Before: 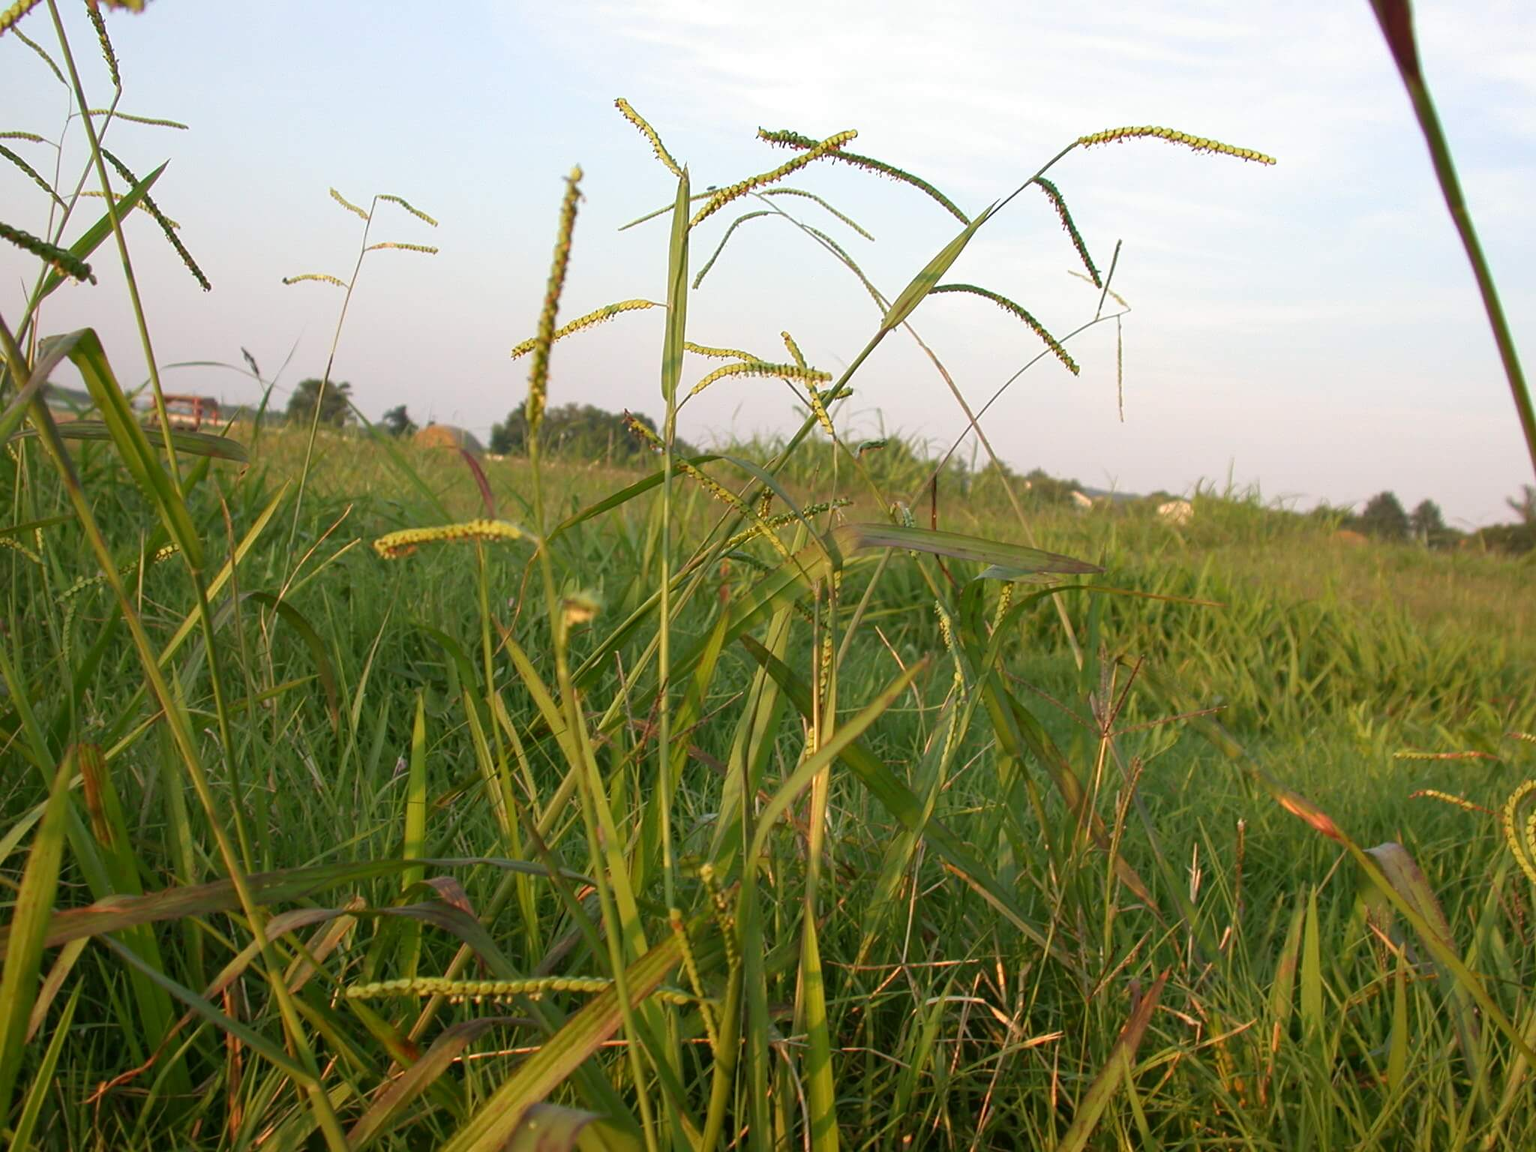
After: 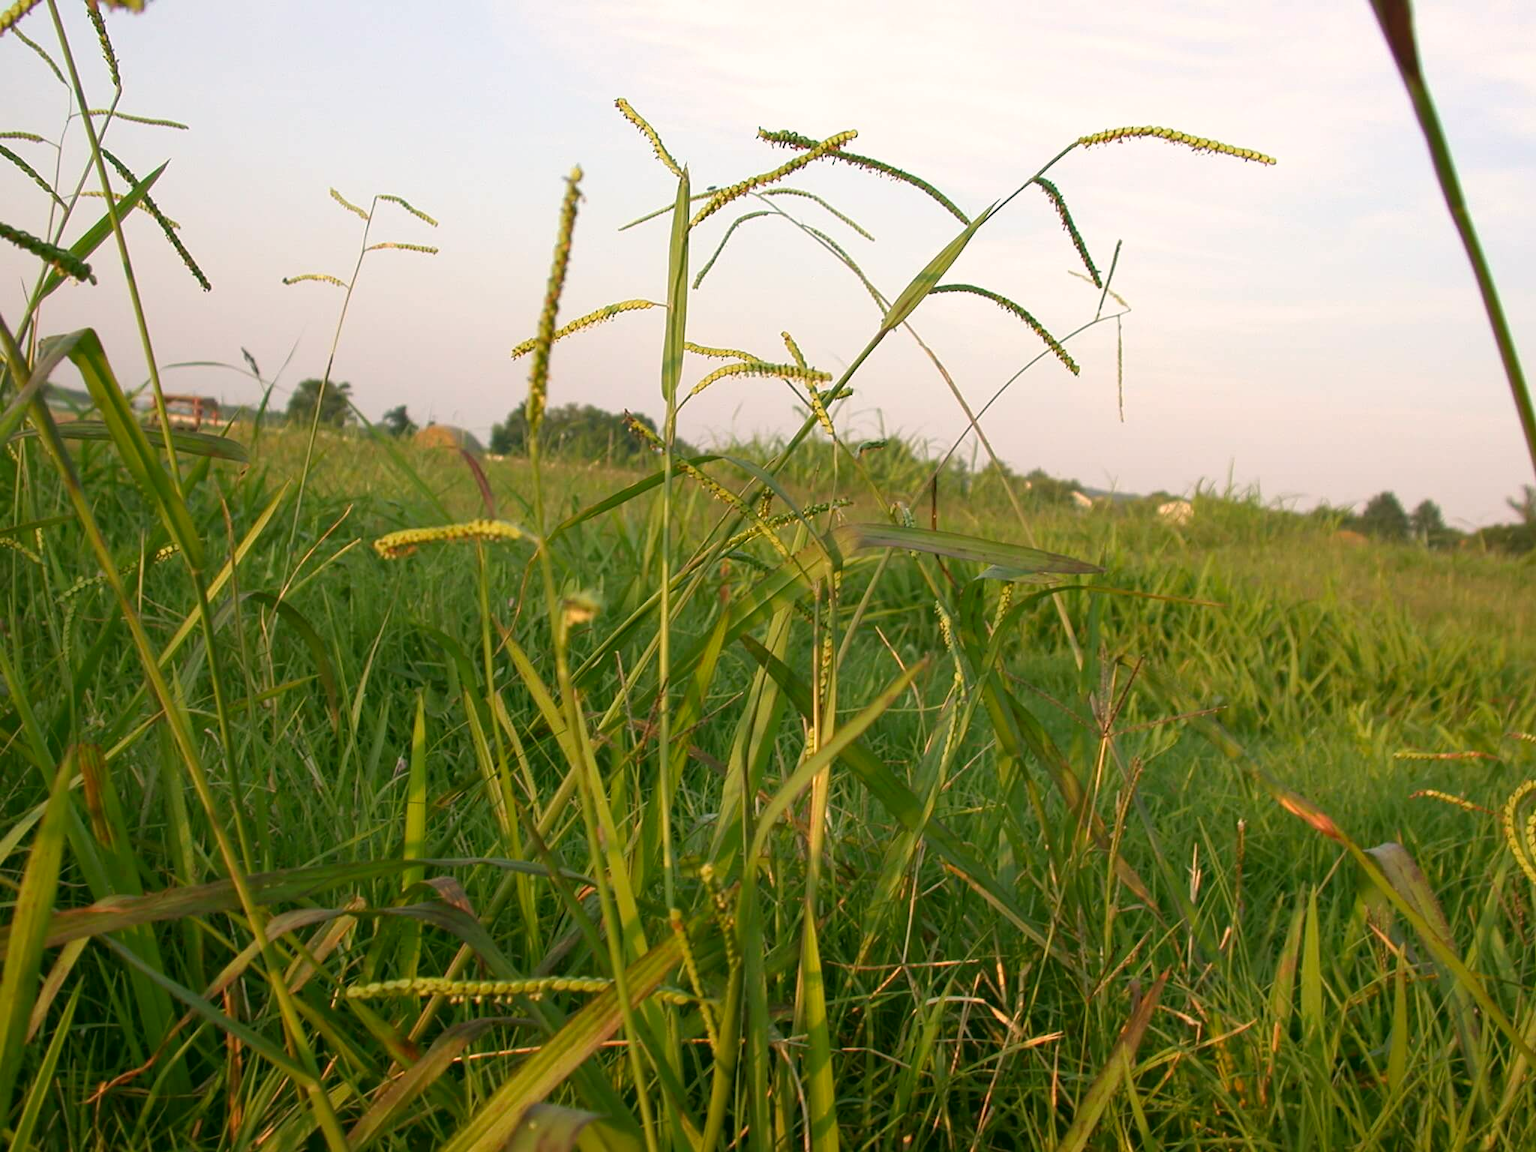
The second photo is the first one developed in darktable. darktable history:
color correction: highlights a* 3.99, highlights b* 4.97, shadows a* -7.13, shadows b* 5.05
